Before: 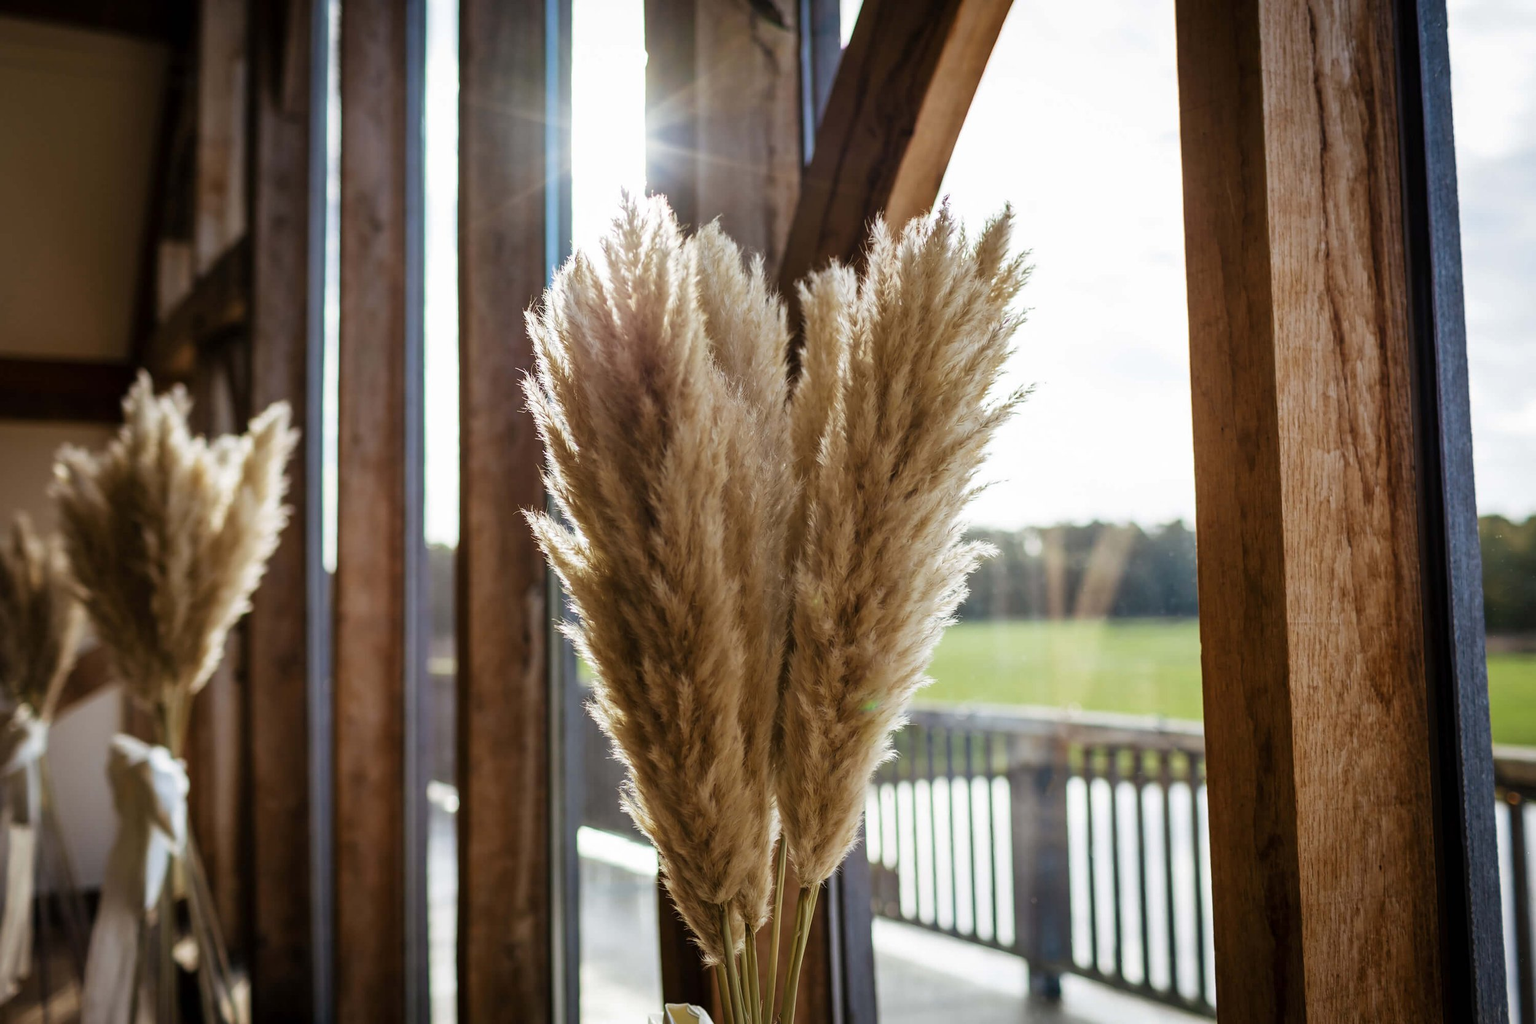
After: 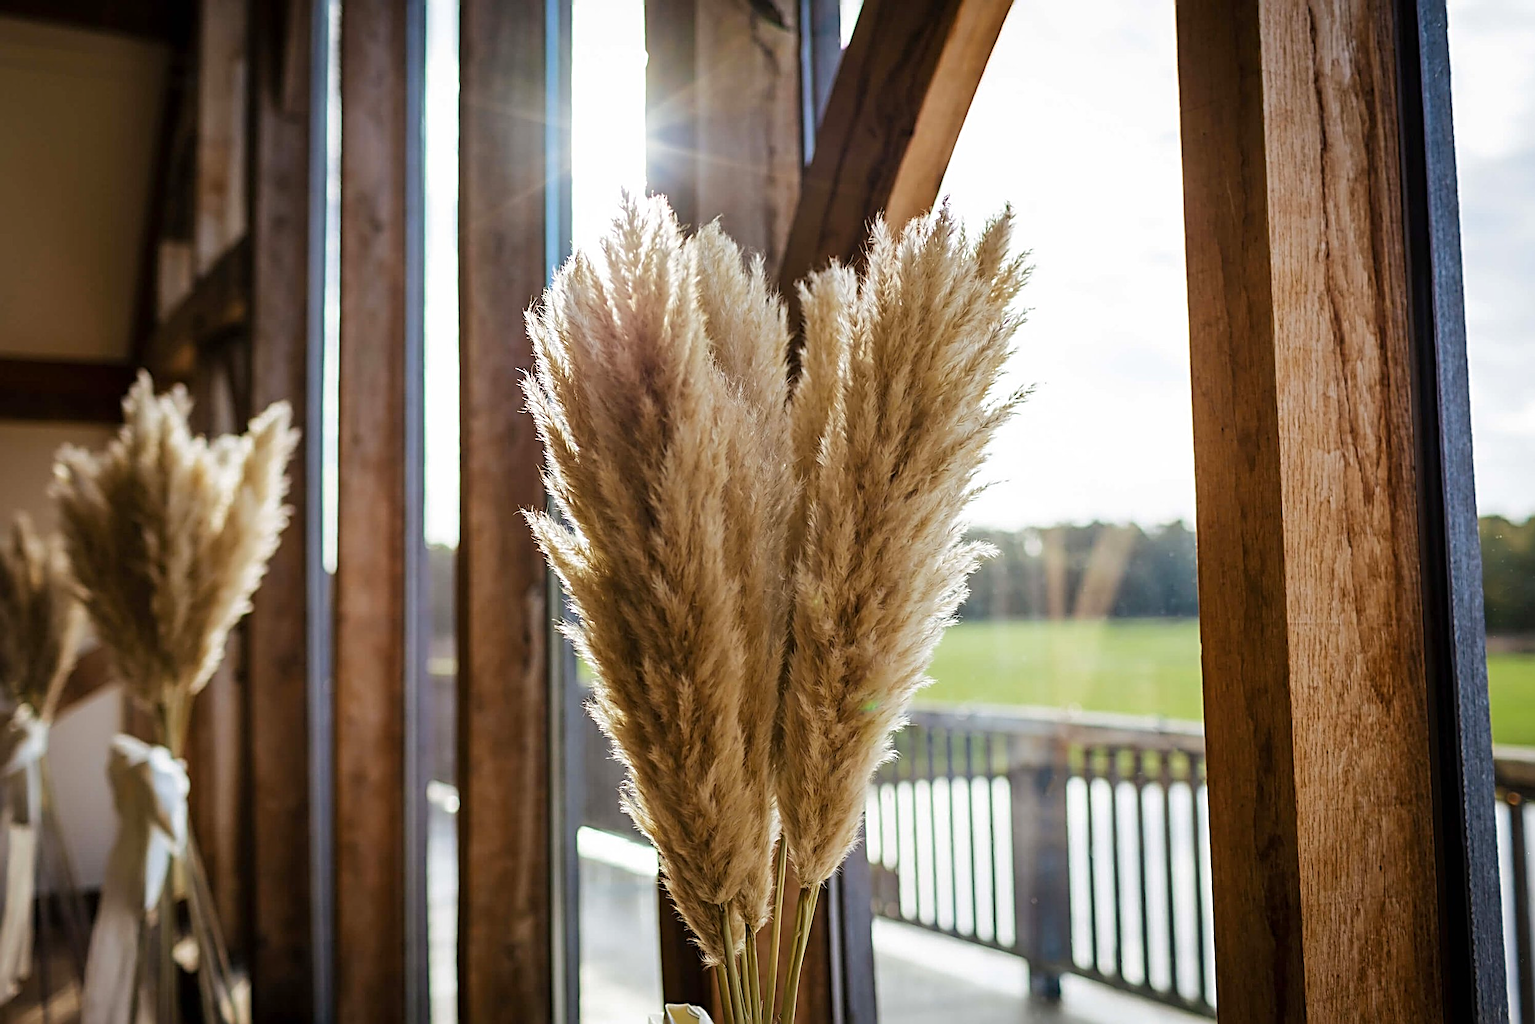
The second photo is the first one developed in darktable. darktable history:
color balance rgb: perceptual saturation grading › global saturation 0.666%, perceptual brilliance grading › mid-tones 10.045%, perceptual brilliance grading › shadows 15.829%, global vibrance 9.674%
sharpen: radius 3.041, amount 0.768
